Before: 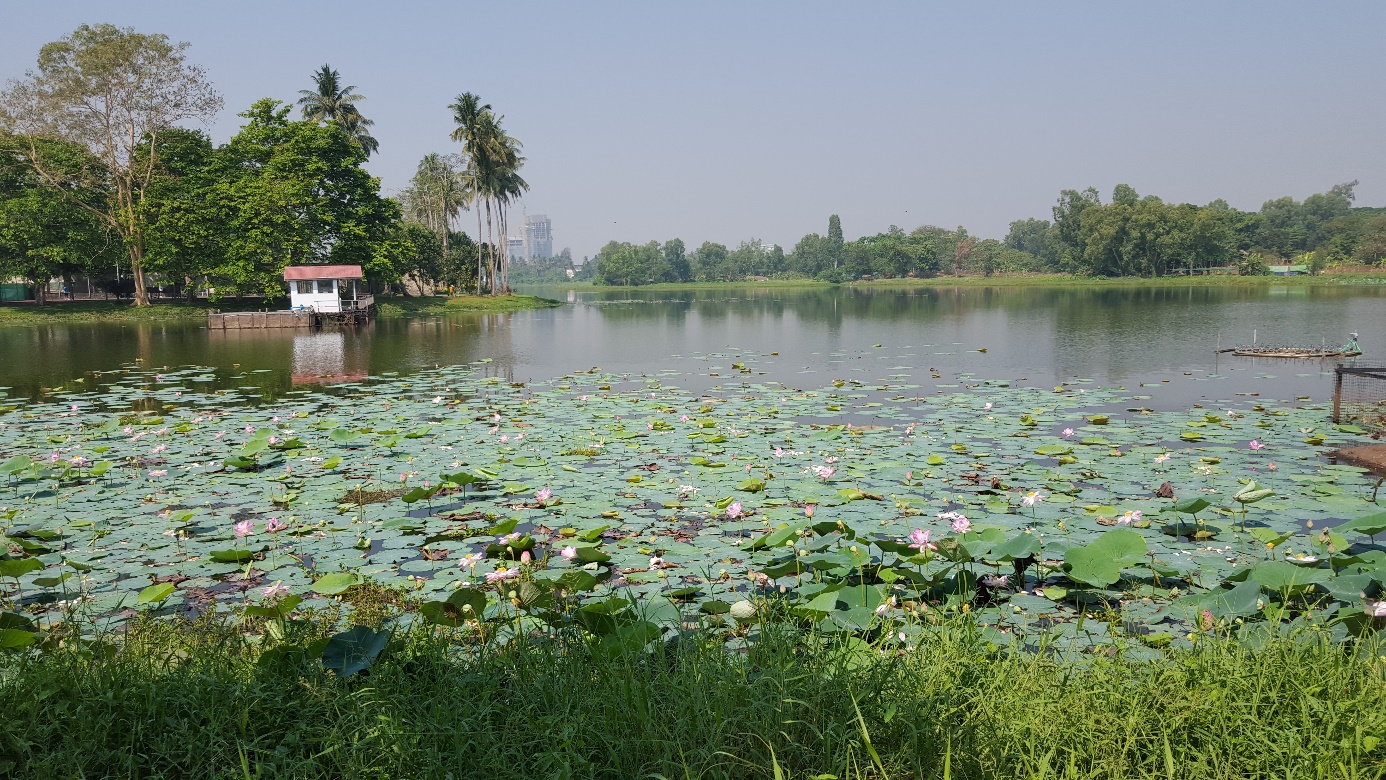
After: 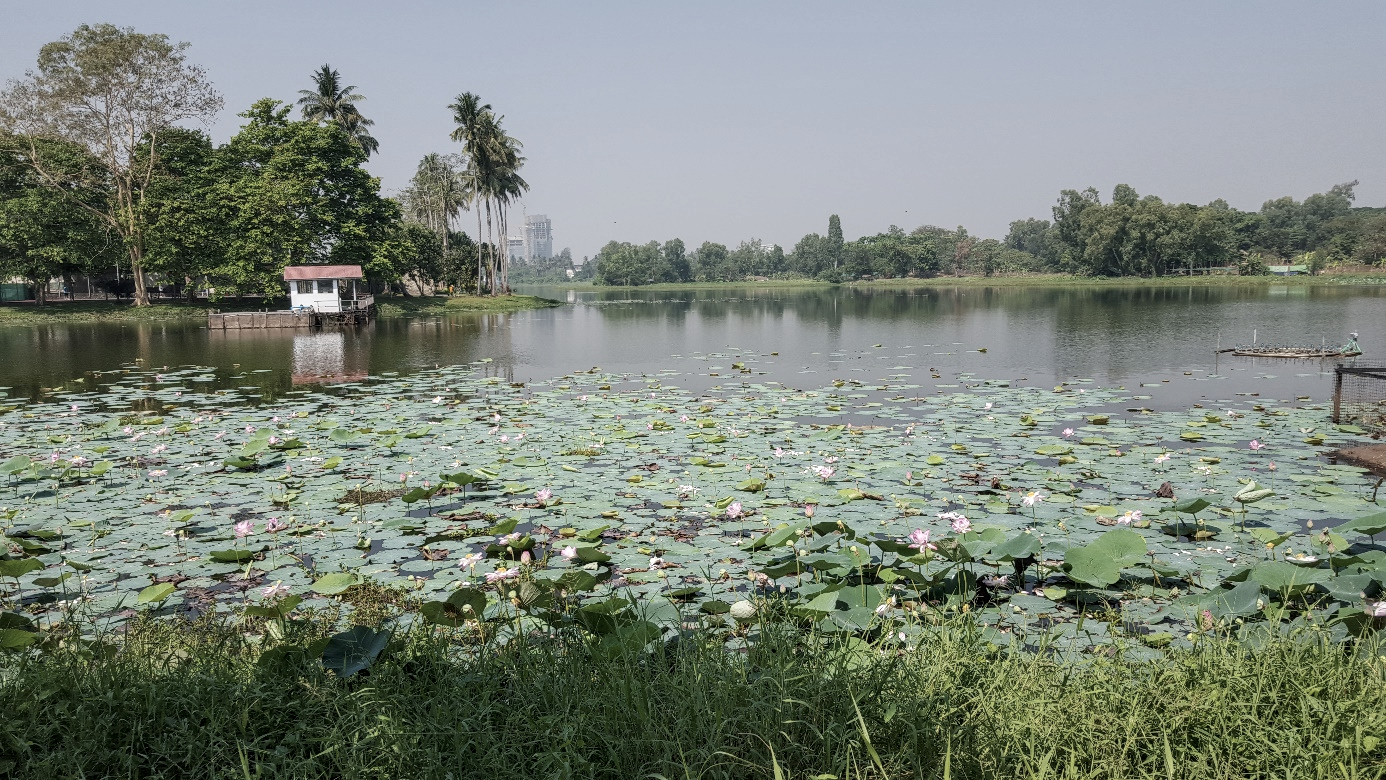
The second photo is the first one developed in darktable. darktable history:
local contrast: on, module defaults
contrast brightness saturation: contrast 0.103, saturation -0.352
